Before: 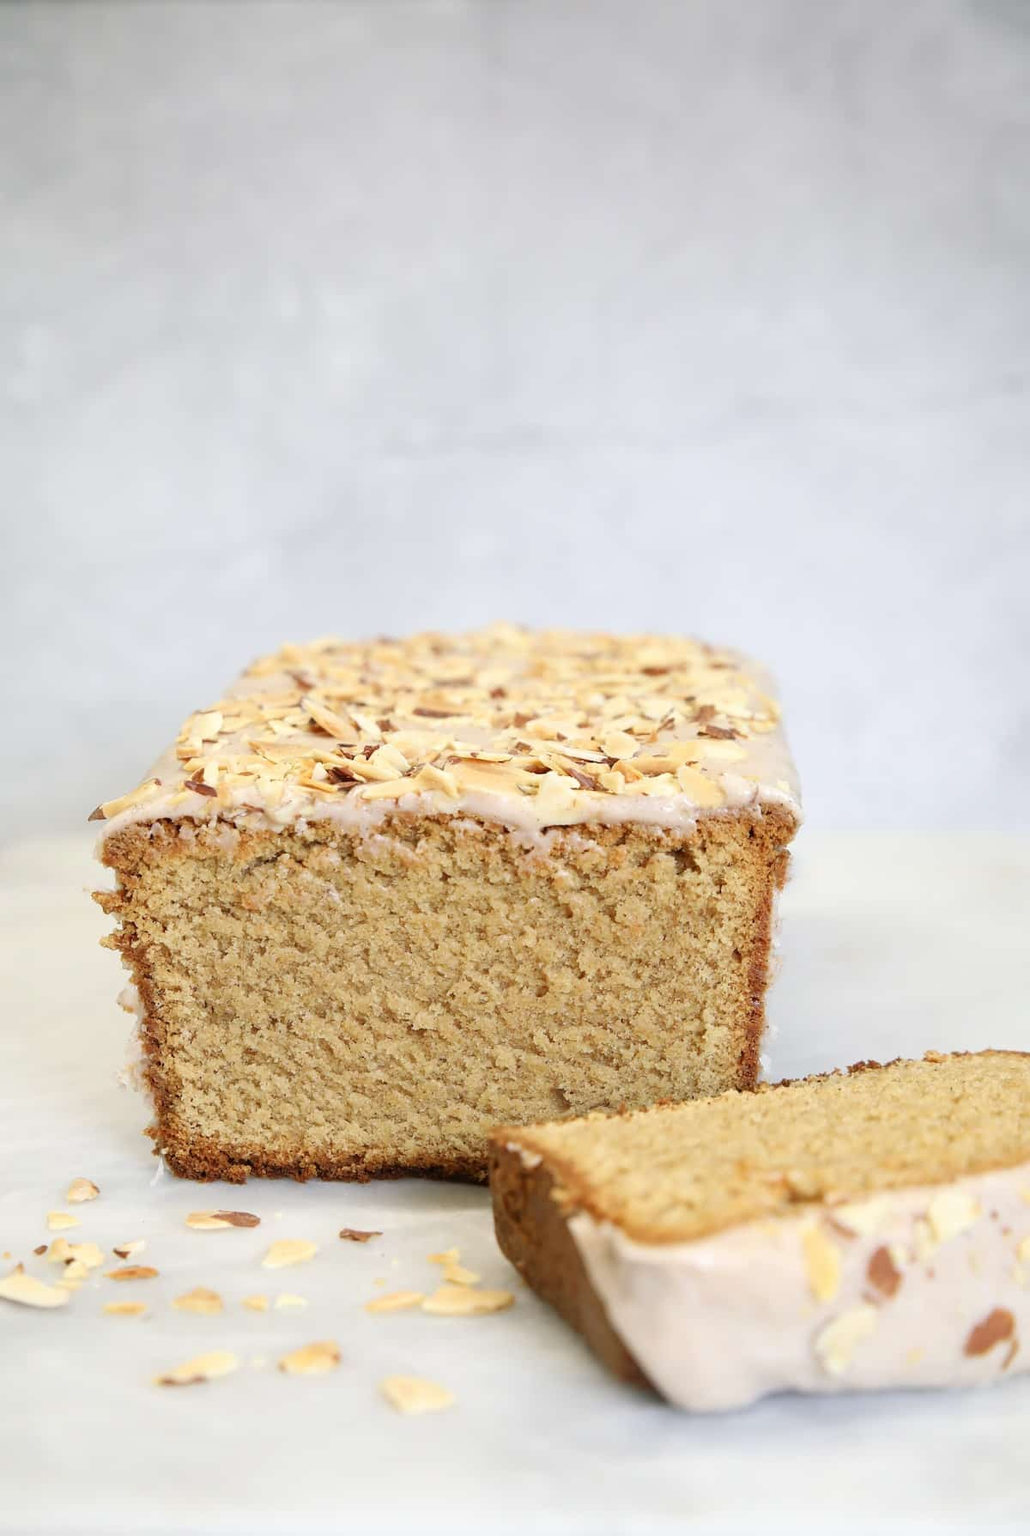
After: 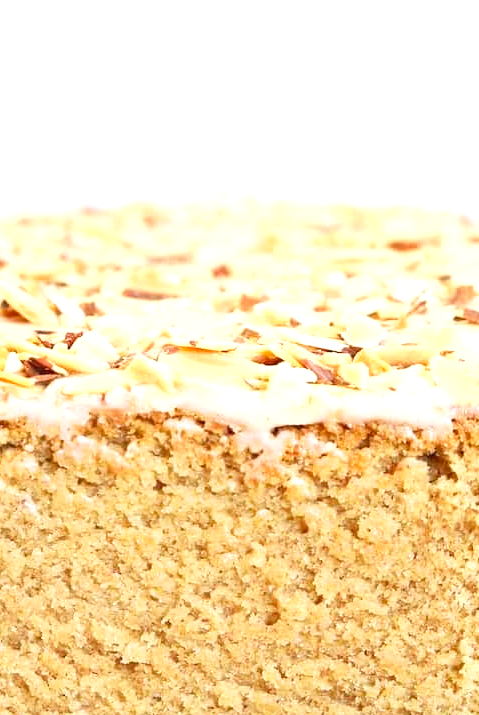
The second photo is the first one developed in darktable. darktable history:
crop: left 30%, top 30%, right 30%, bottom 30%
tone curve: curves: ch0 [(0, 0) (0.003, 0.003) (0.011, 0.012) (0.025, 0.026) (0.044, 0.046) (0.069, 0.072) (0.1, 0.104) (0.136, 0.141) (0.177, 0.184) (0.224, 0.233) (0.277, 0.288) (0.335, 0.348) (0.399, 0.414) (0.468, 0.486) (0.543, 0.564) (0.623, 0.647) (0.709, 0.736) (0.801, 0.831) (0.898, 0.921) (1, 1)], preserve colors none
exposure: black level correction 0, exposure 0.7 EV, compensate exposure bias true, compensate highlight preservation false
white balance: red 0.988, blue 1.017
